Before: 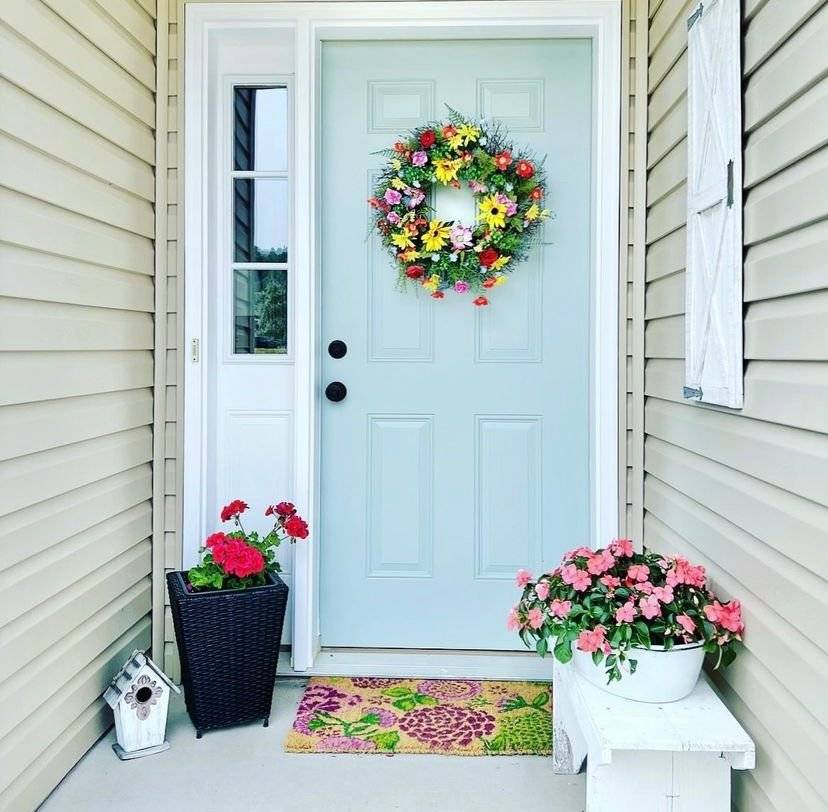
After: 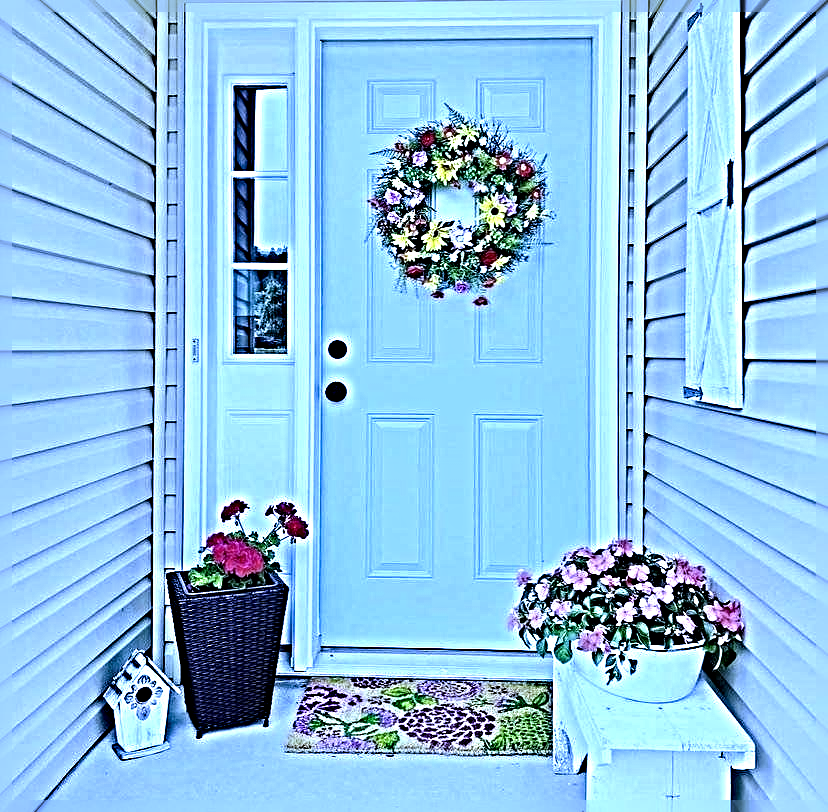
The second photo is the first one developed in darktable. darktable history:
white balance: red 0.766, blue 1.537
sharpen: radius 6.3, amount 1.8, threshold 0
